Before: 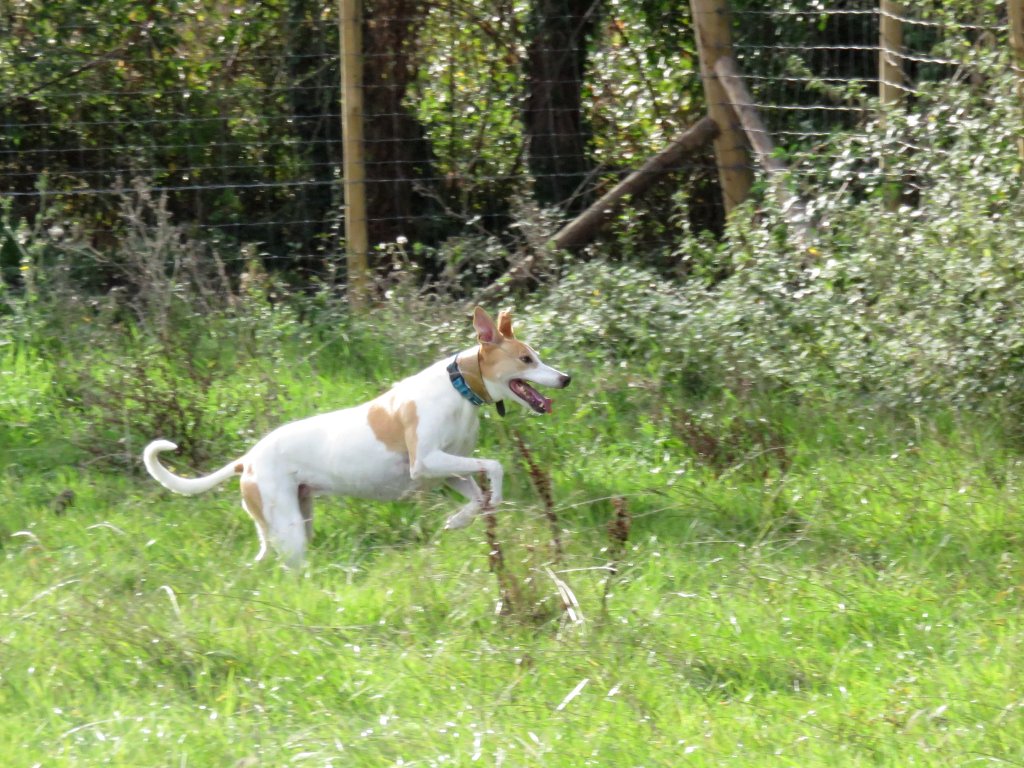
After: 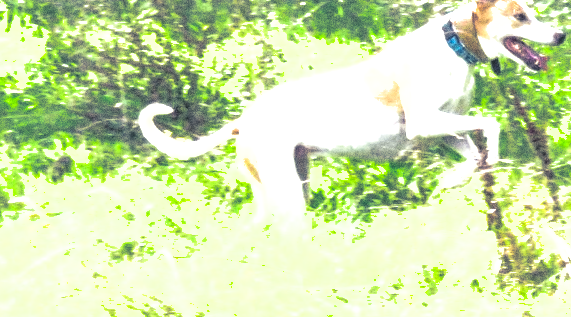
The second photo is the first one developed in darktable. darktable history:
crop: top 44.483%, right 43.593%, bottom 12.892%
exposure: black level correction 0, exposure 1.5 EV, compensate exposure bias true, compensate highlight preservation false
grain: coarseness 0.09 ISO, strength 40%
local contrast: on, module defaults
split-toning: shadows › hue 230.4°
shadows and highlights: on, module defaults
rotate and perspective: rotation -1°, crop left 0.011, crop right 0.989, crop top 0.025, crop bottom 0.975
